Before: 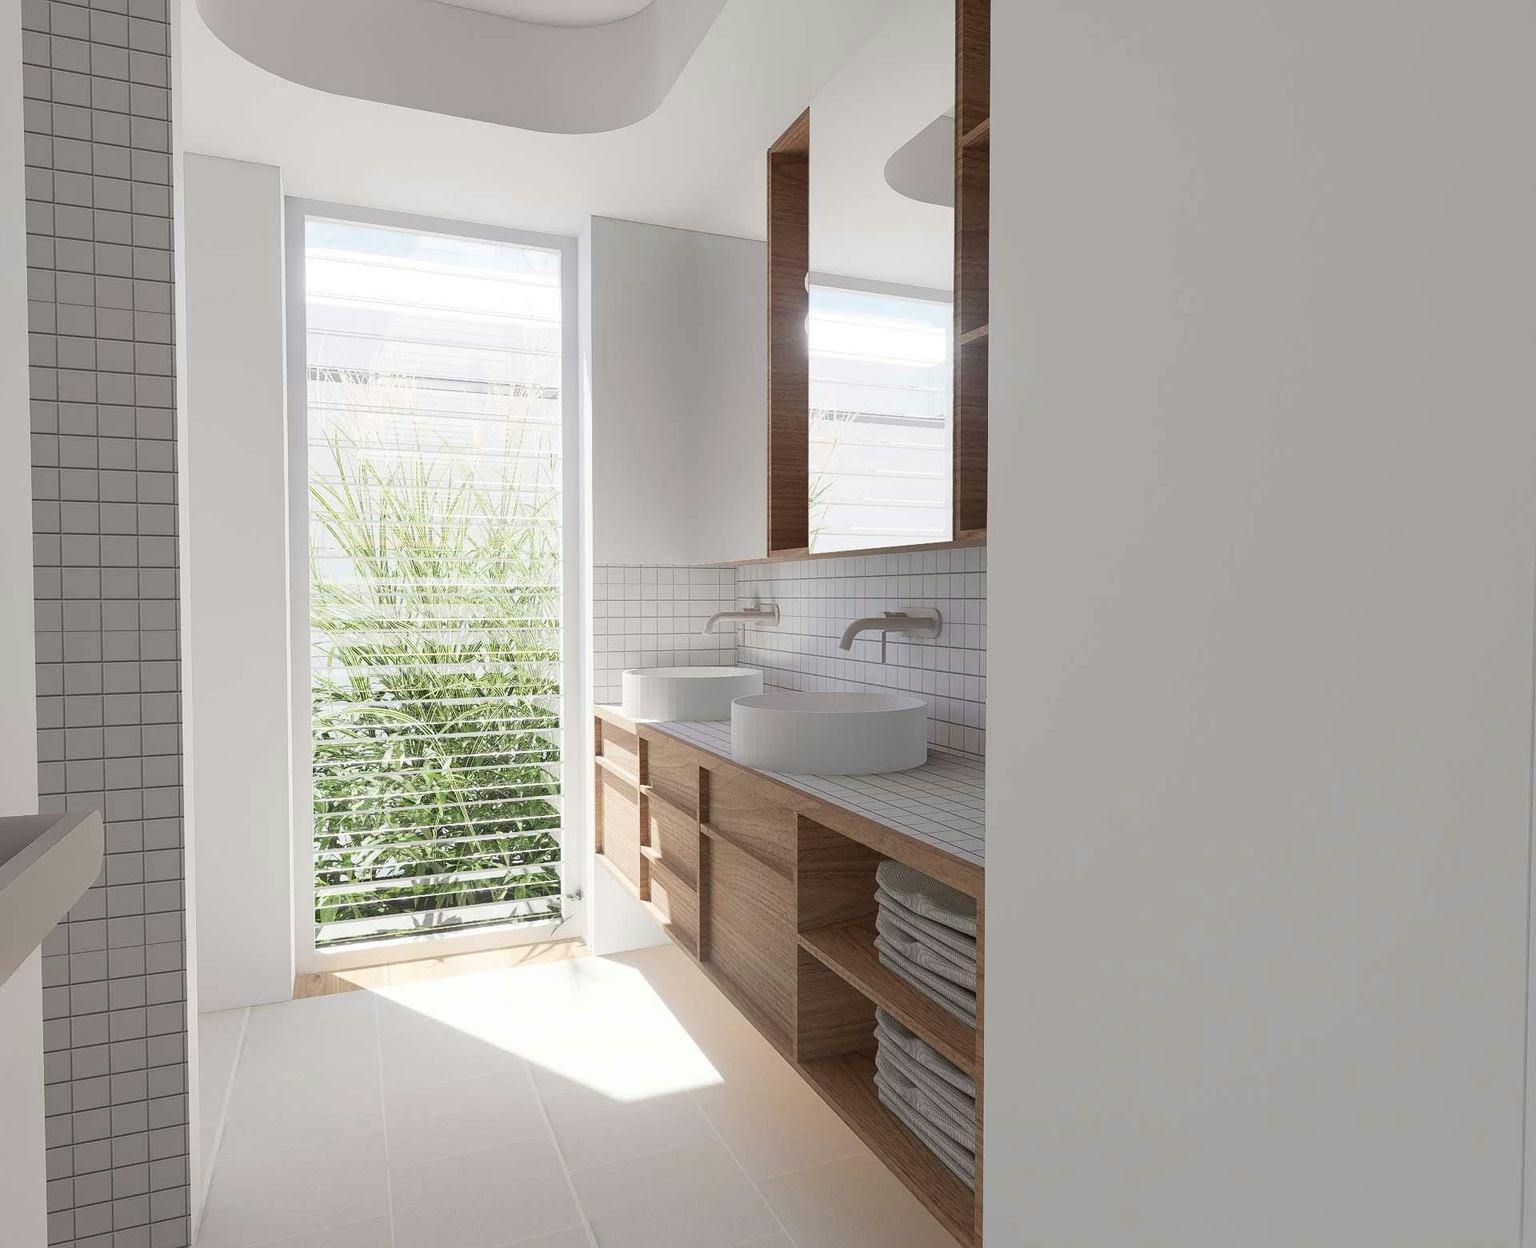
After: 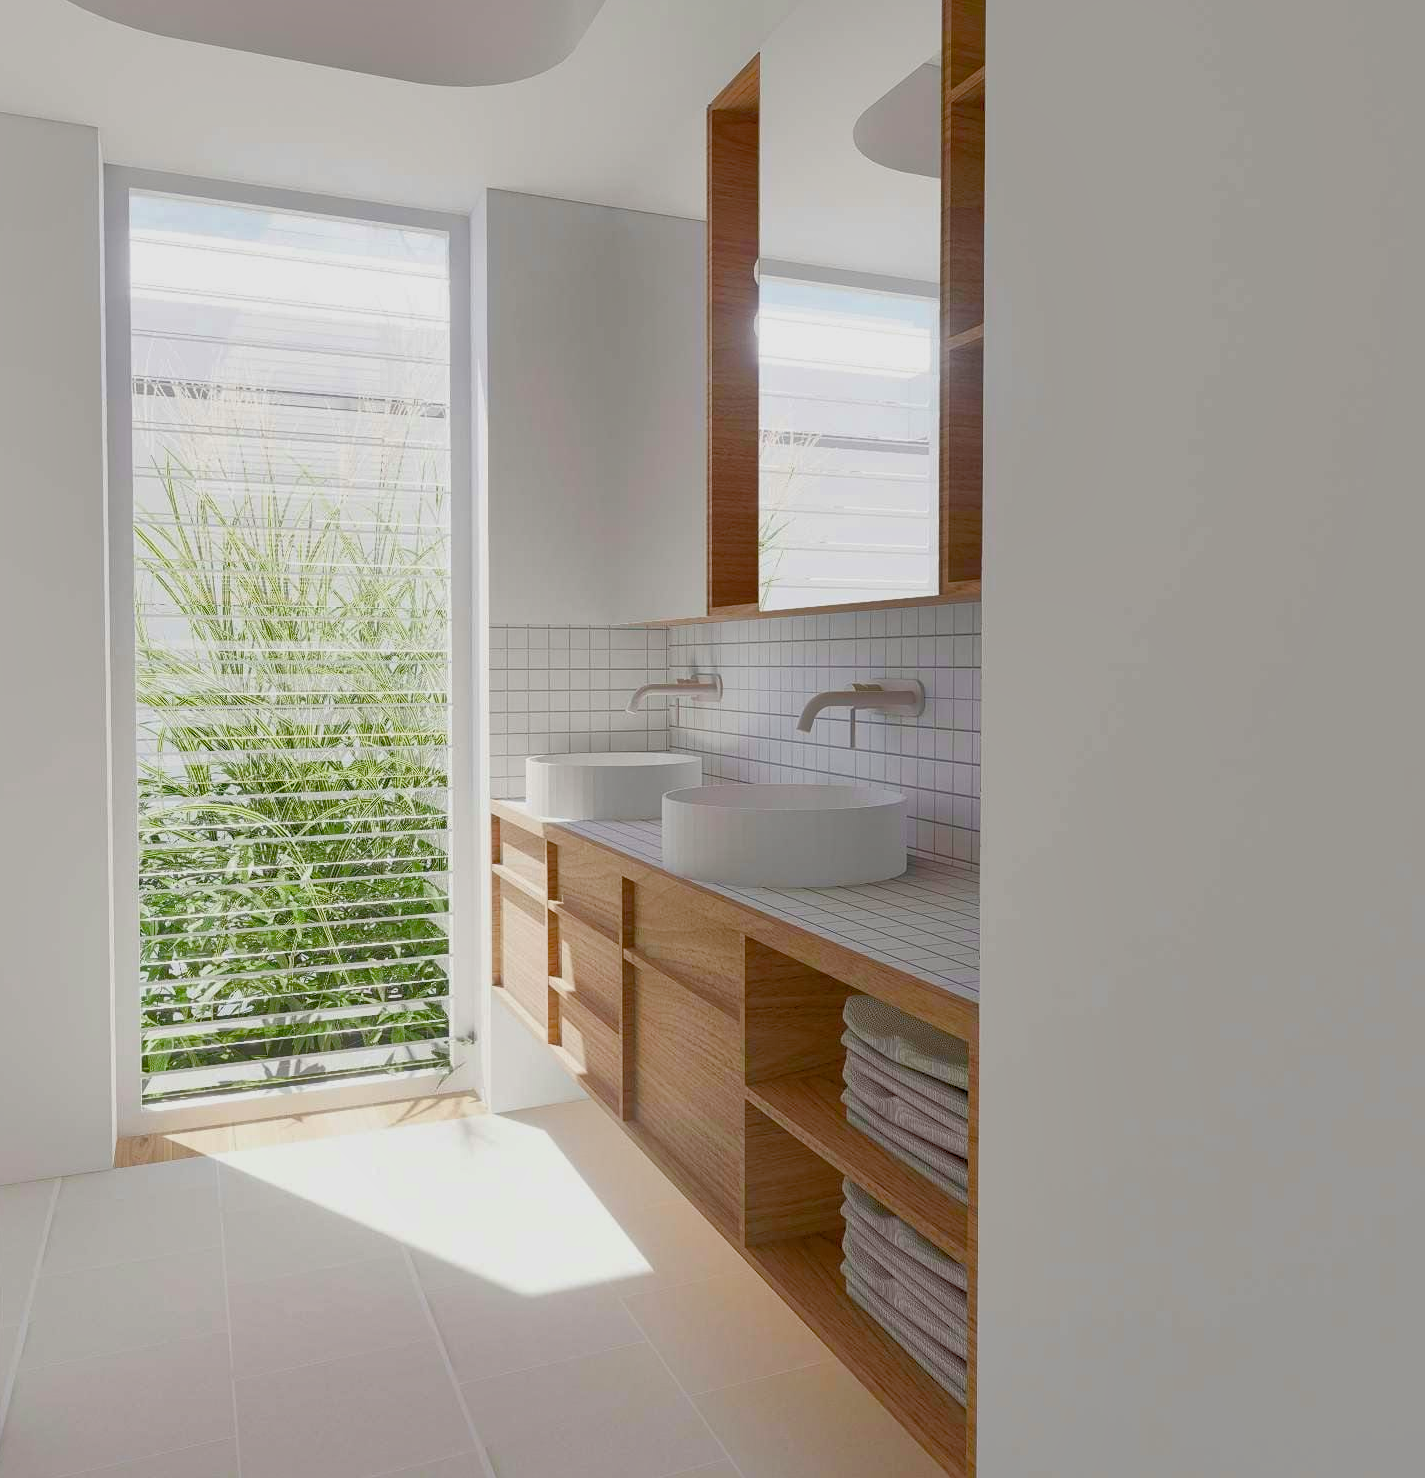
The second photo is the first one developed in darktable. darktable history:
shadows and highlights: on, module defaults
color balance rgb: global offset › luminance -0.5%, perceptual saturation grading › highlights -17.77%, perceptual saturation grading › mid-tones 33.1%, perceptual saturation grading › shadows 50.52%, perceptual brilliance grading › highlights 10.8%, perceptual brilliance grading › shadows -10.8%, global vibrance 24.22%, contrast -25%
crop and rotate: left 13.15%, top 5.251%, right 12.609%
